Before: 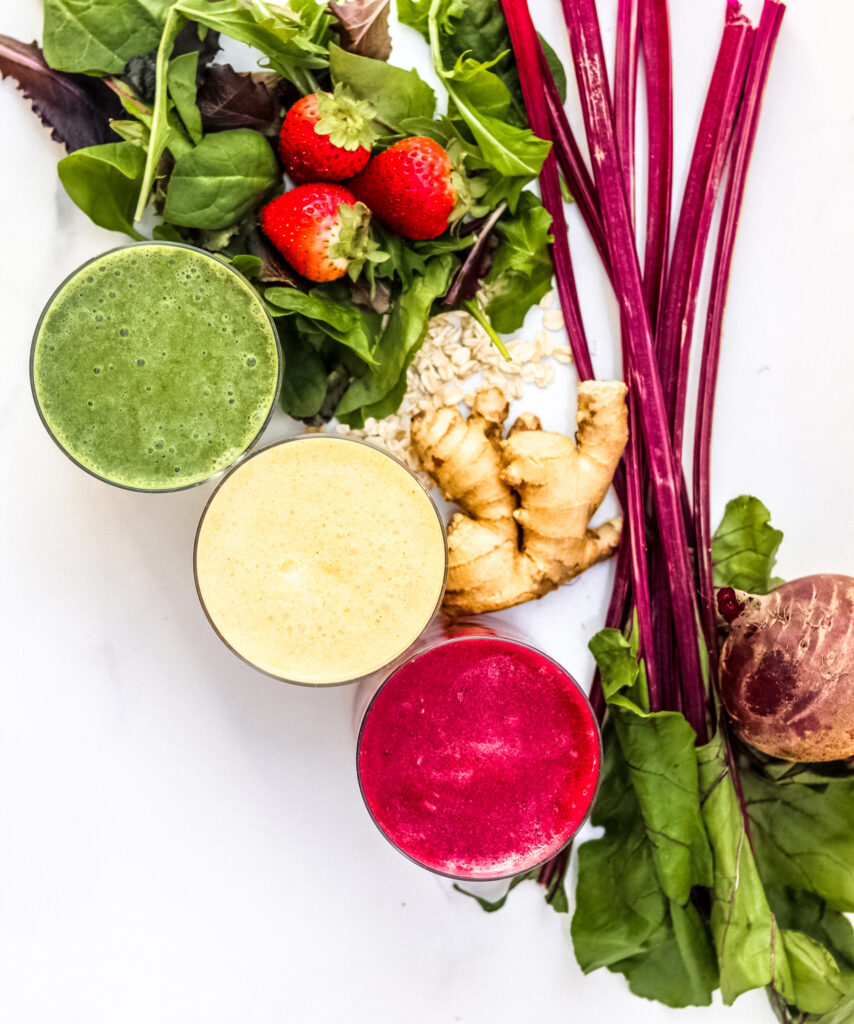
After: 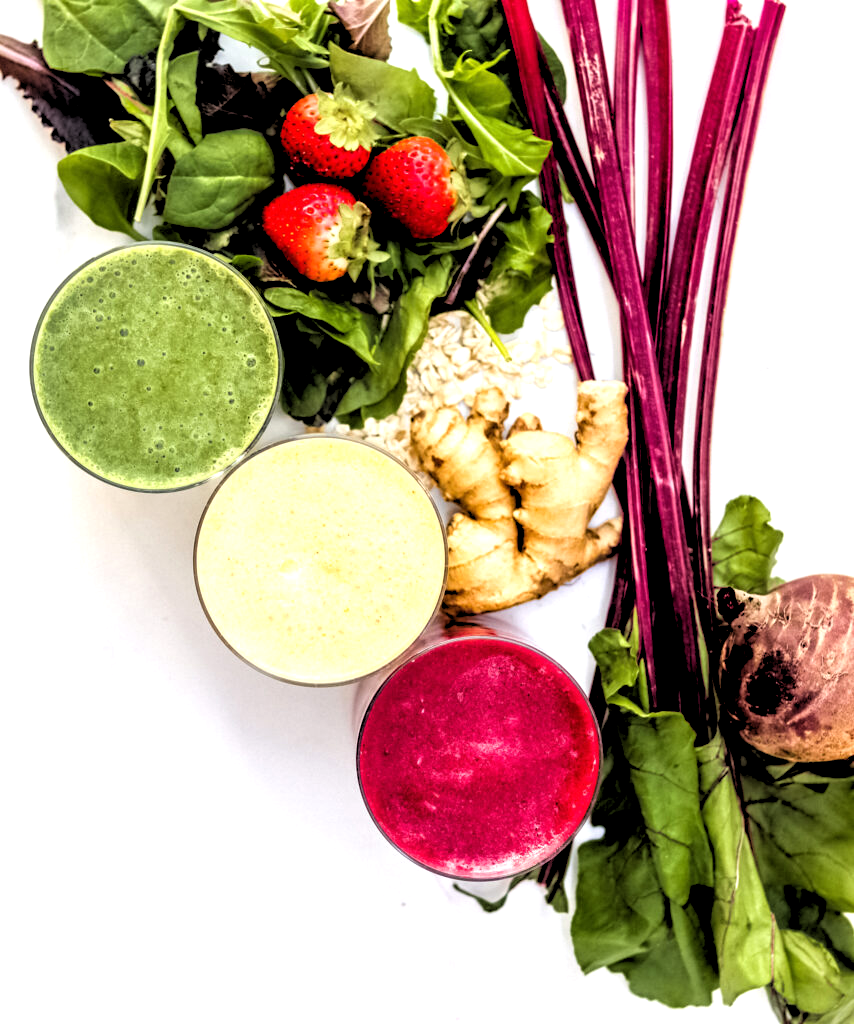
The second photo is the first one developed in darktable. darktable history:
exposure: exposure 0.2 EV, compensate highlight preservation false
rgb levels: levels [[0.034, 0.472, 0.904], [0, 0.5, 1], [0, 0.5, 1]]
